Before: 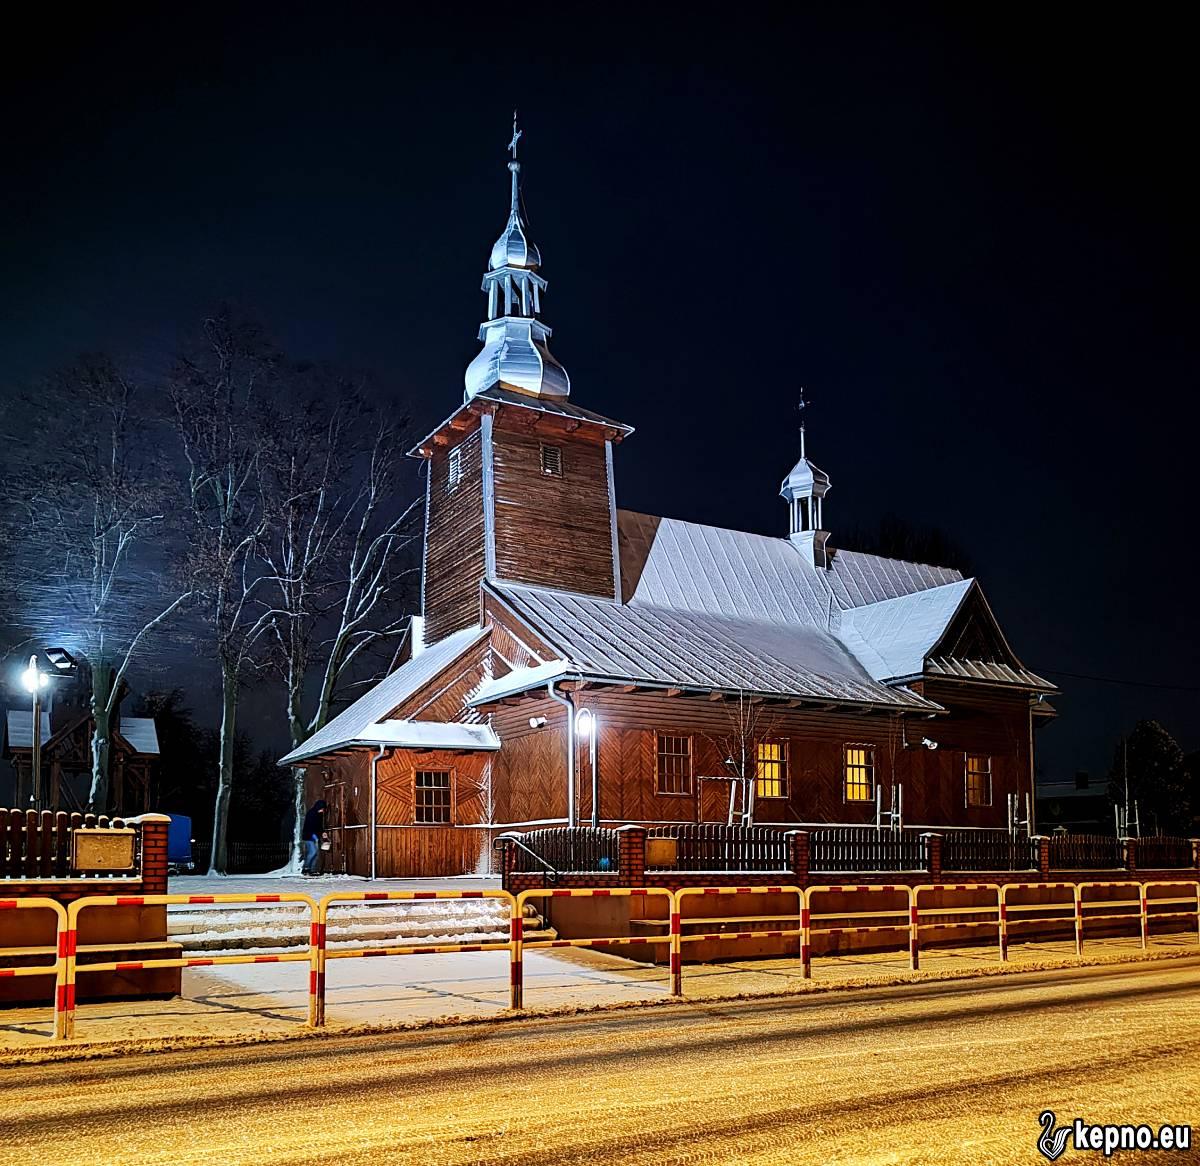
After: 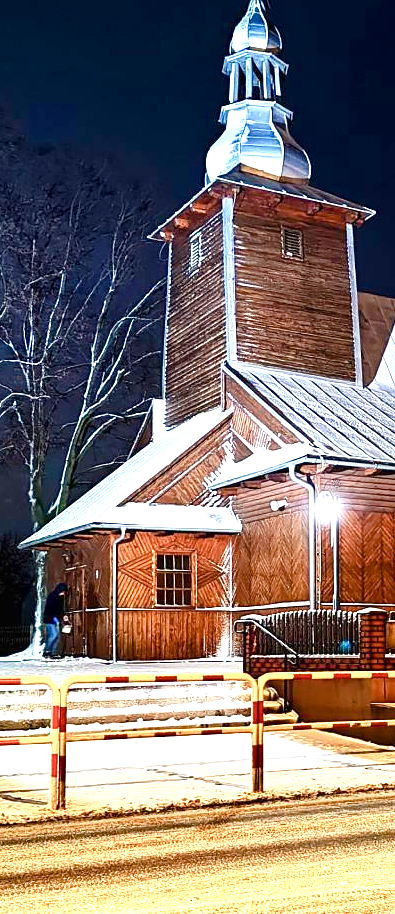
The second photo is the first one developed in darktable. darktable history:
exposure: black level correction 0, exposure 1 EV, compensate exposure bias true, compensate highlight preservation false
crop and rotate: left 21.634%, top 18.626%, right 45.433%, bottom 2.975%
color zones: curves: ch1 [(0, 0.469) (0.01, 0.469) (0.12, 0.446) (0.248, 0.469) (0.5, 0.5) (0.748, 0.5) (0.99, 0.469) (1, 0.469)]
color balance rgb: highlights gain › luminance 6.239%, highlights gain › chroma 1.304%, highlights gain › hue 88.13°, perceptual saturation grading › global saturation 20%, perceptual saturation grading › highlights -49.962%, perceptual saturation grading › shadows 26.187%, global vibrance 20%
